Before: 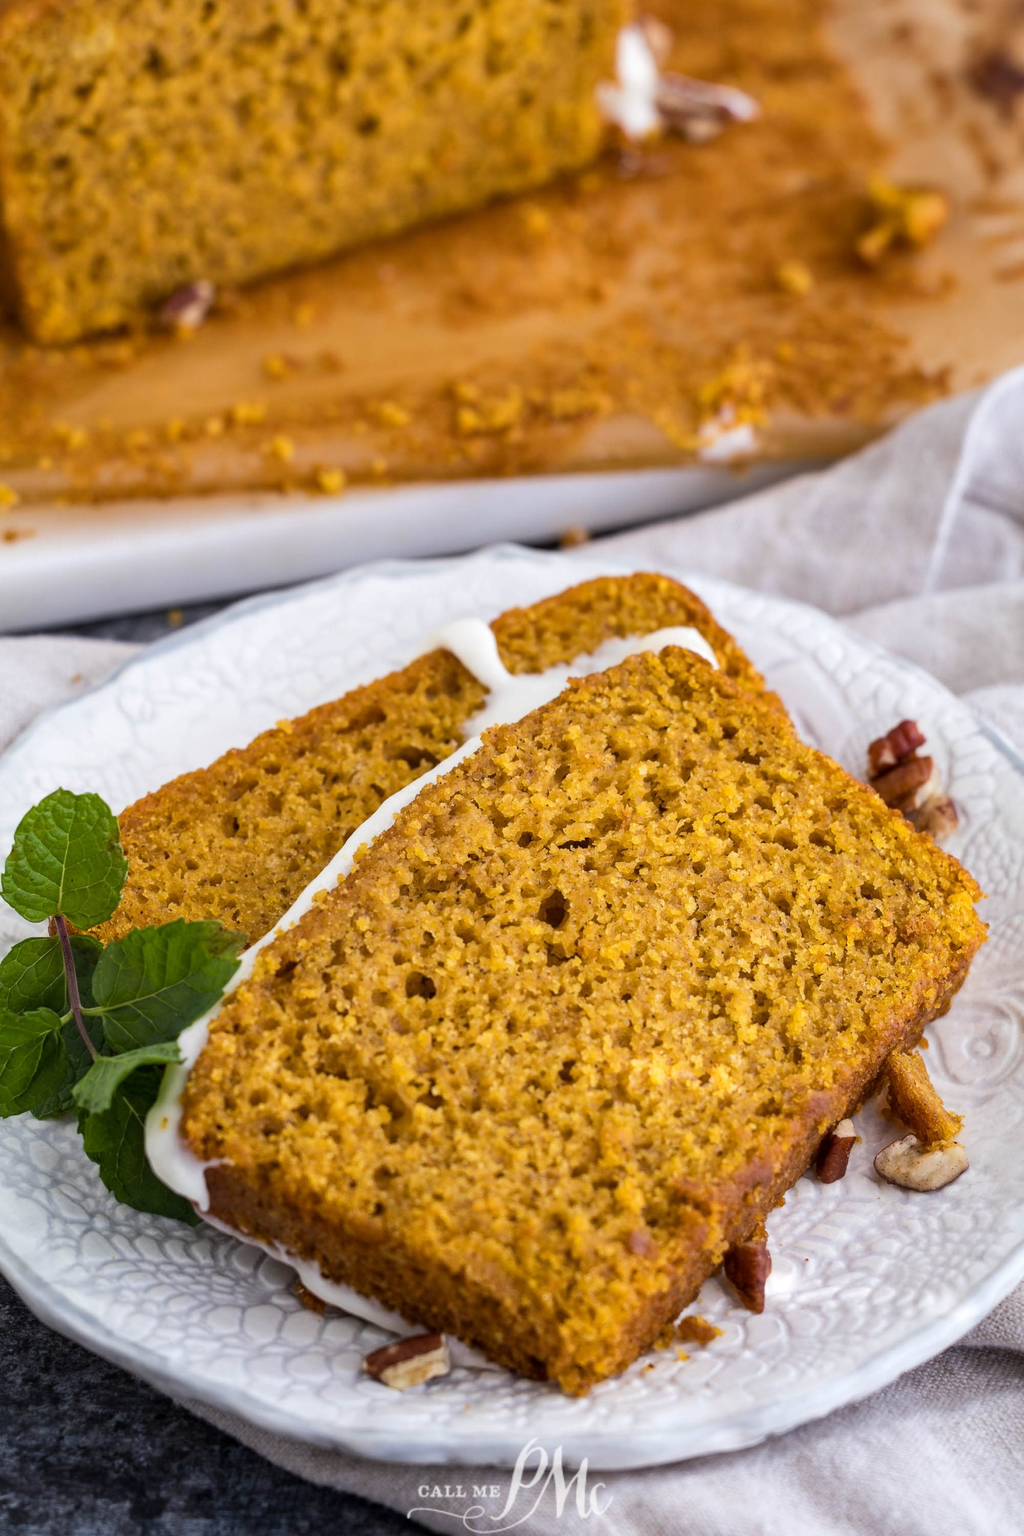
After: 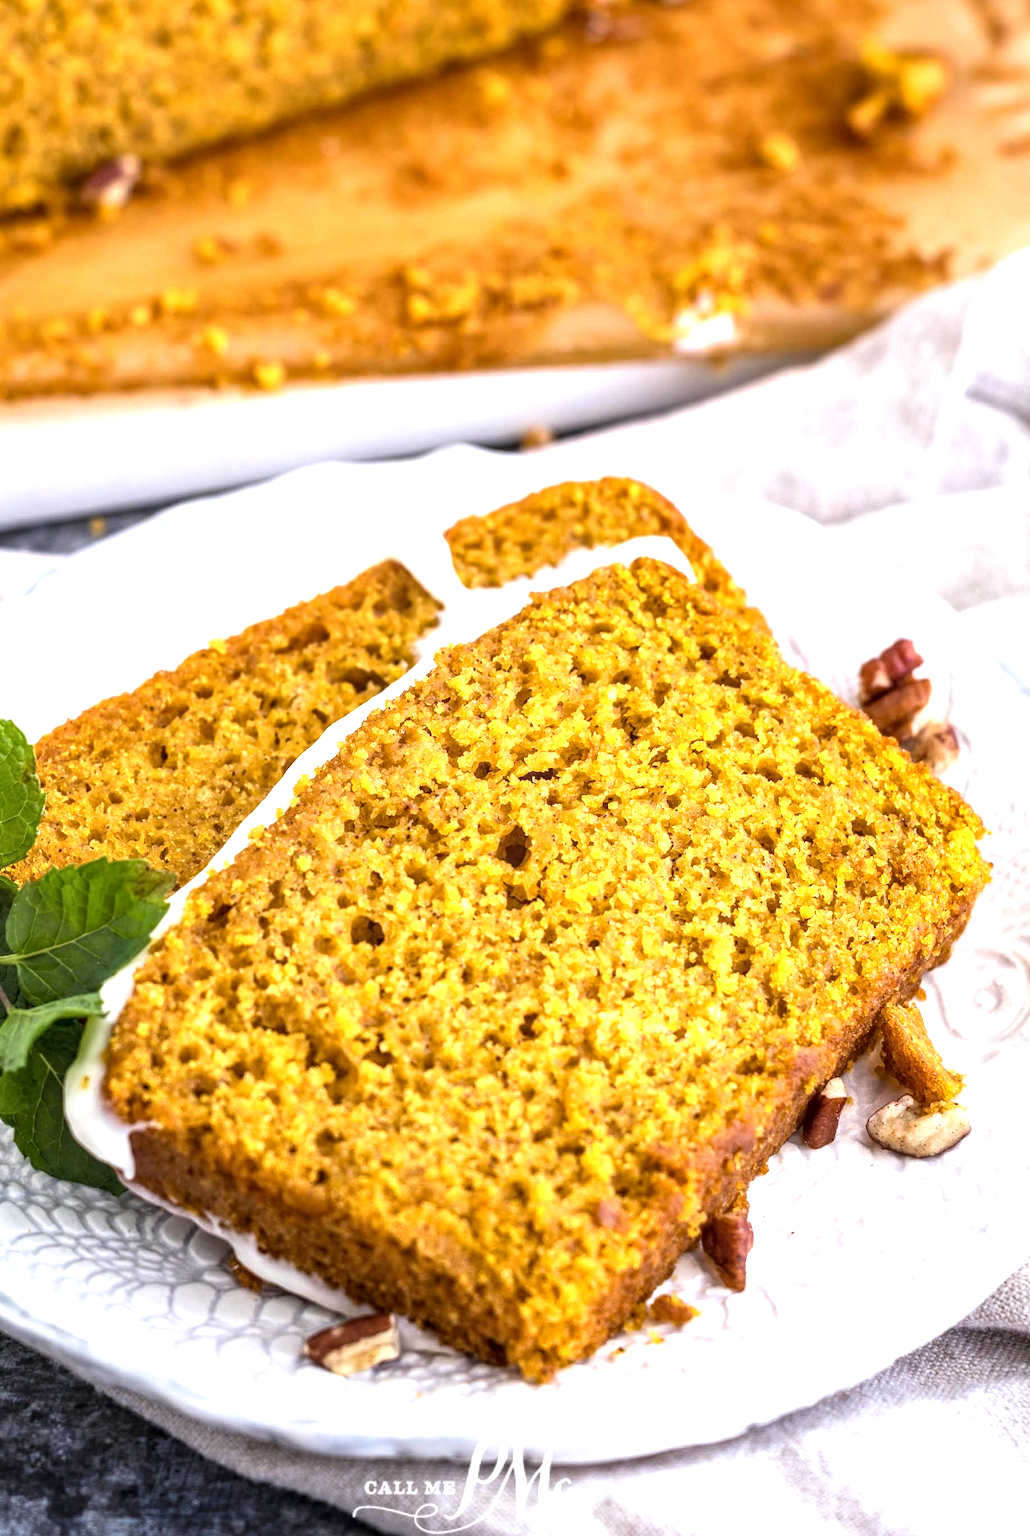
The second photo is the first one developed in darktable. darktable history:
local contrast: detail 130%
exposure: exposure 1 EV, compensate highlight preservation false
crop and rotate: left 8.499%, top 9.137%
